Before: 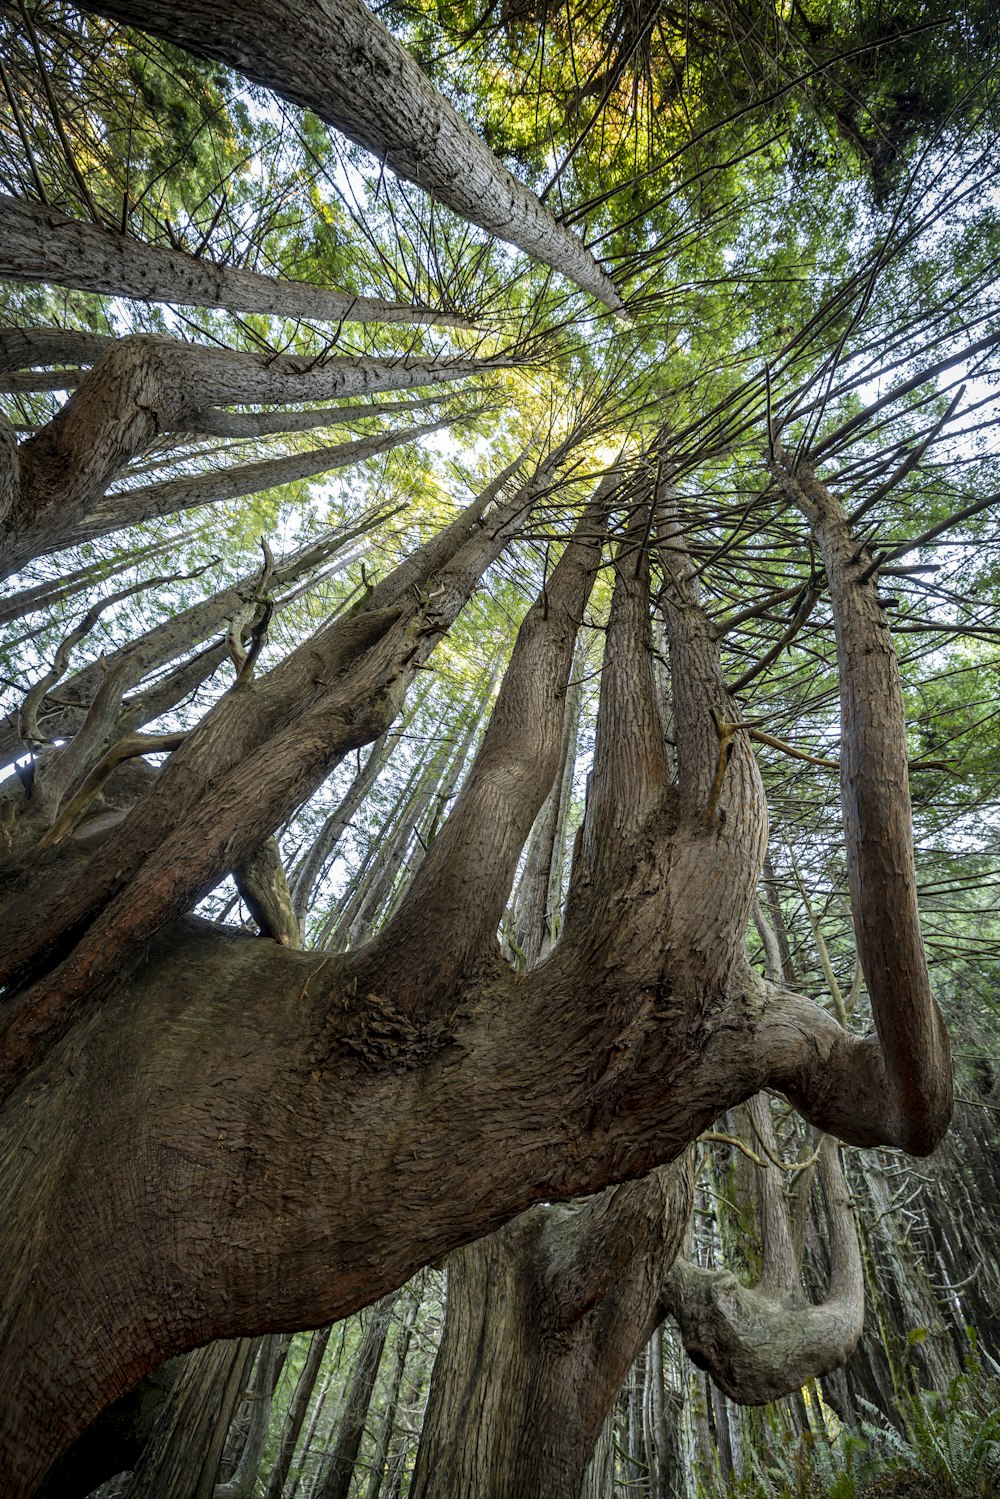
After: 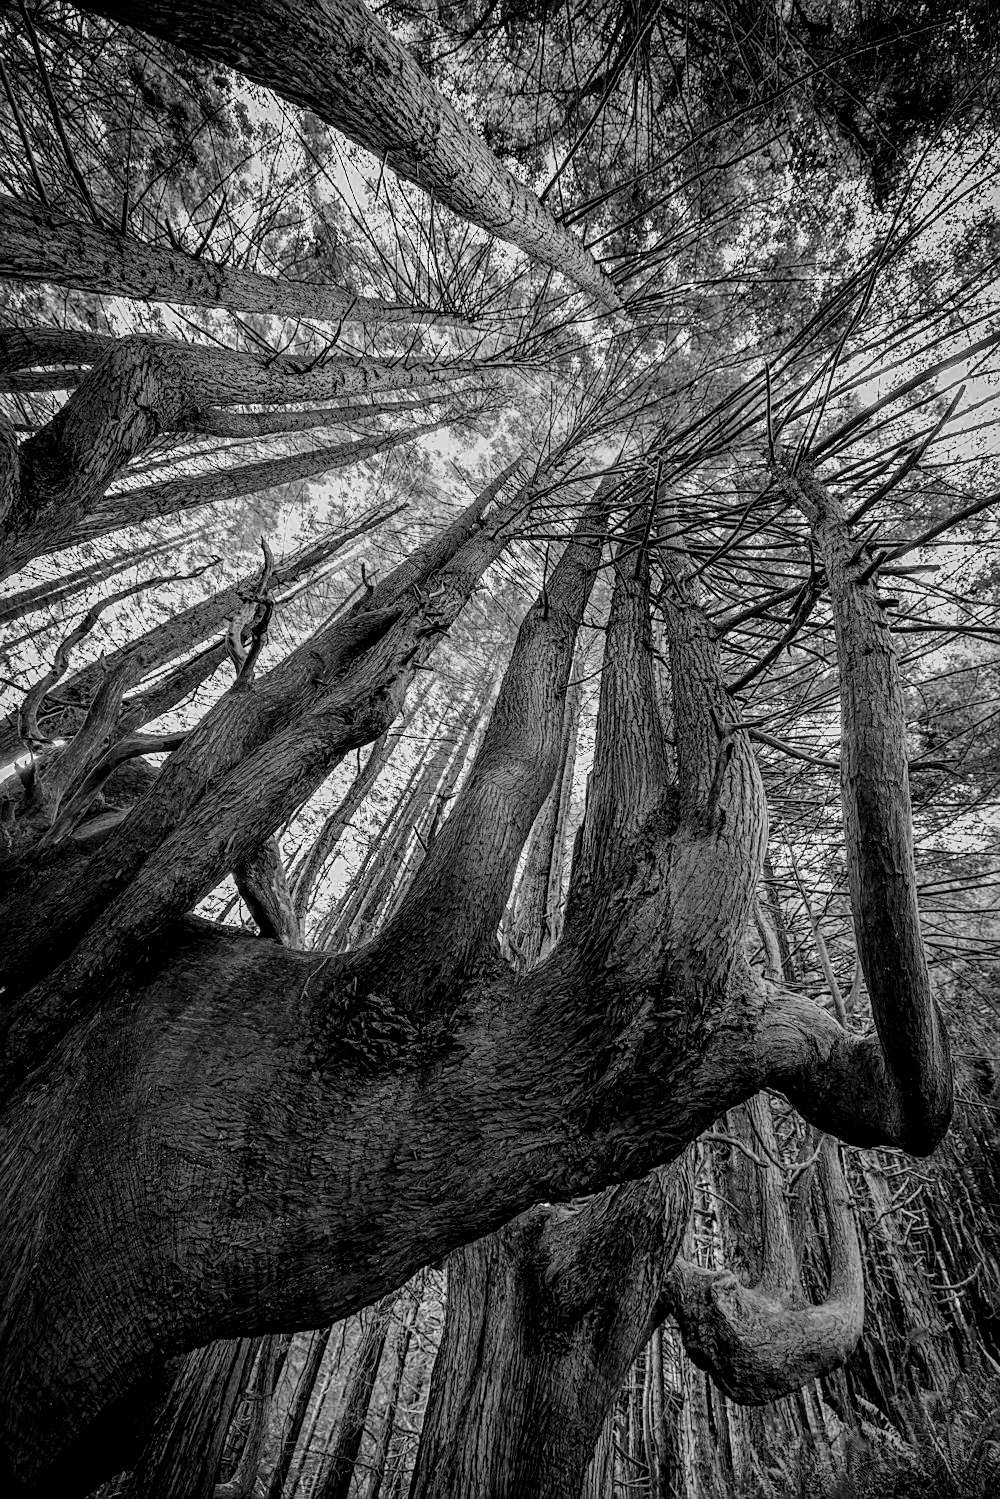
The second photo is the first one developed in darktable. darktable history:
filmic rgb: black relative exposure -7.65 EV, white relative exposure 4.56 EV, hardness 3.61, iterations of high-quality reconstruction 0
vignetting: fall-off start 72.44%, fall-off radius 108.97%, width/height ratio 0.729
local contrast: on, module defaults
sharpen: on, module defaults
color zones: curves: ch0 [(0, 0.613) (0.01, 0.613) (0.245, 0.448) (0.498, 0.529) (0.642, 0.665) (0.879, 0.777) (0.99, 0.613)]; ch1 [(0, 0) (0.143, 0) (0.286, 0) (0.429, 0) (0.571, 0) (0.714, 0) (0.857, 0)], mix 101.8%
